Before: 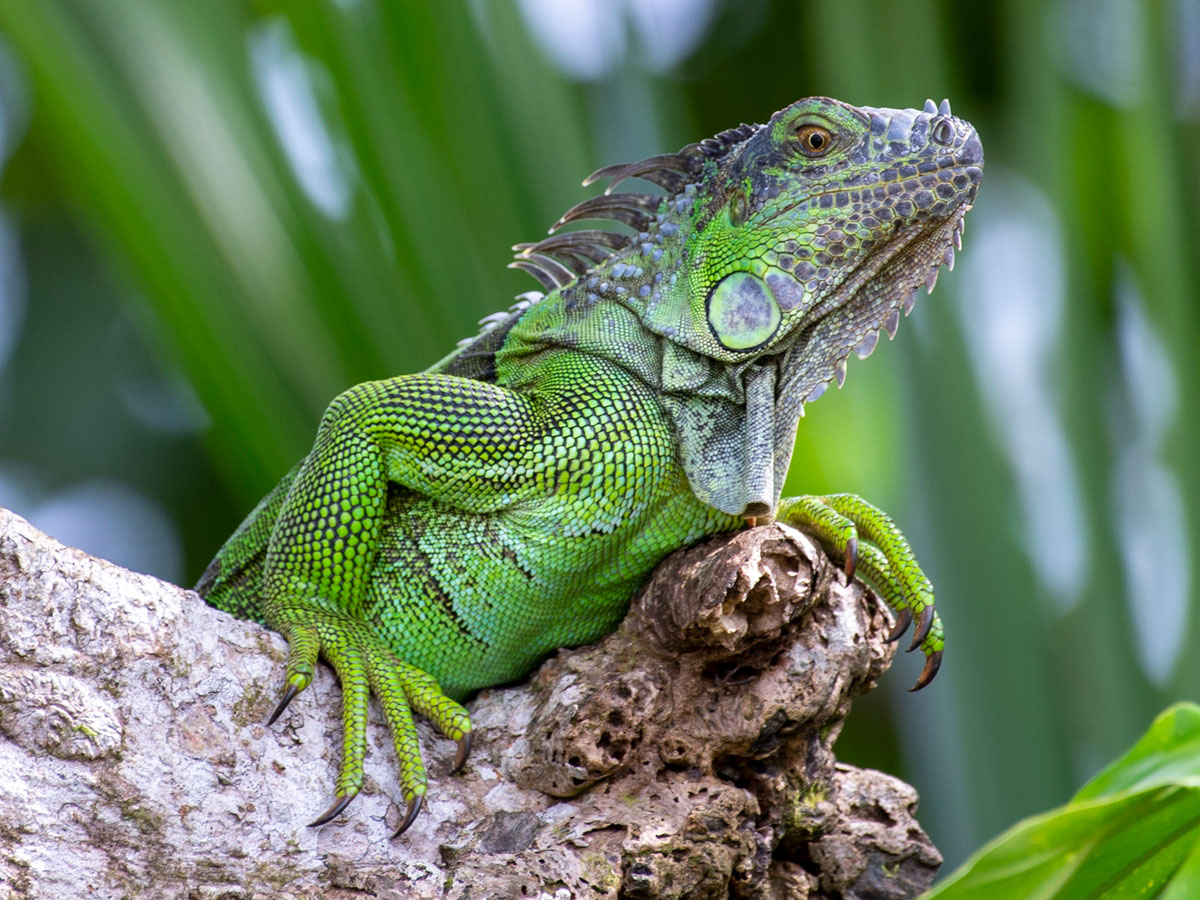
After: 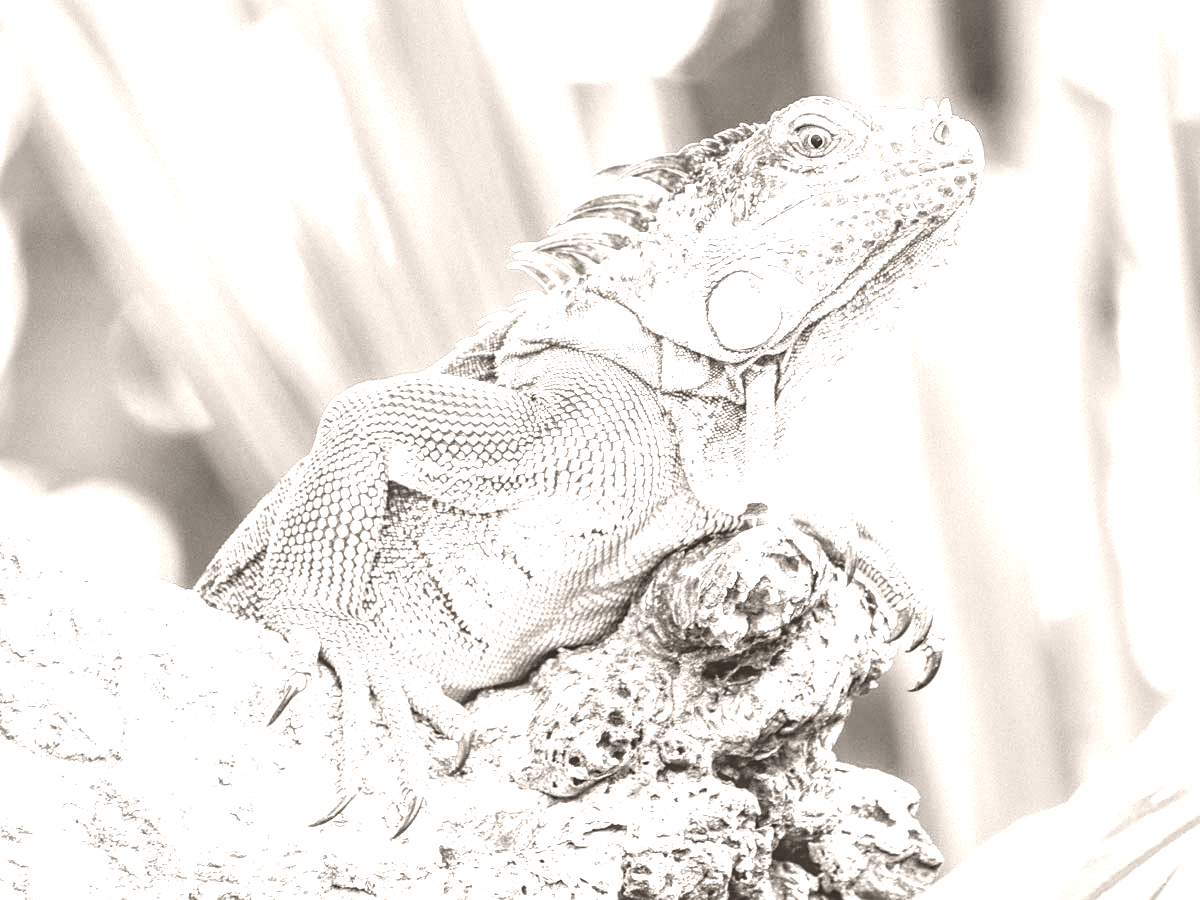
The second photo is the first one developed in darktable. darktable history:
exposure: black level correction 0, exposure 1.675 EV, compensate exposure bias true, compensate highlight preservation false
white balance: emerald 1
local contrast: highlights 60%, shadows 60%, detail 160%
colorize: hue 34.49°, saturation 35.33%, source mix 100%, lightness 55%, version 1
sharpen: amount 0.2
